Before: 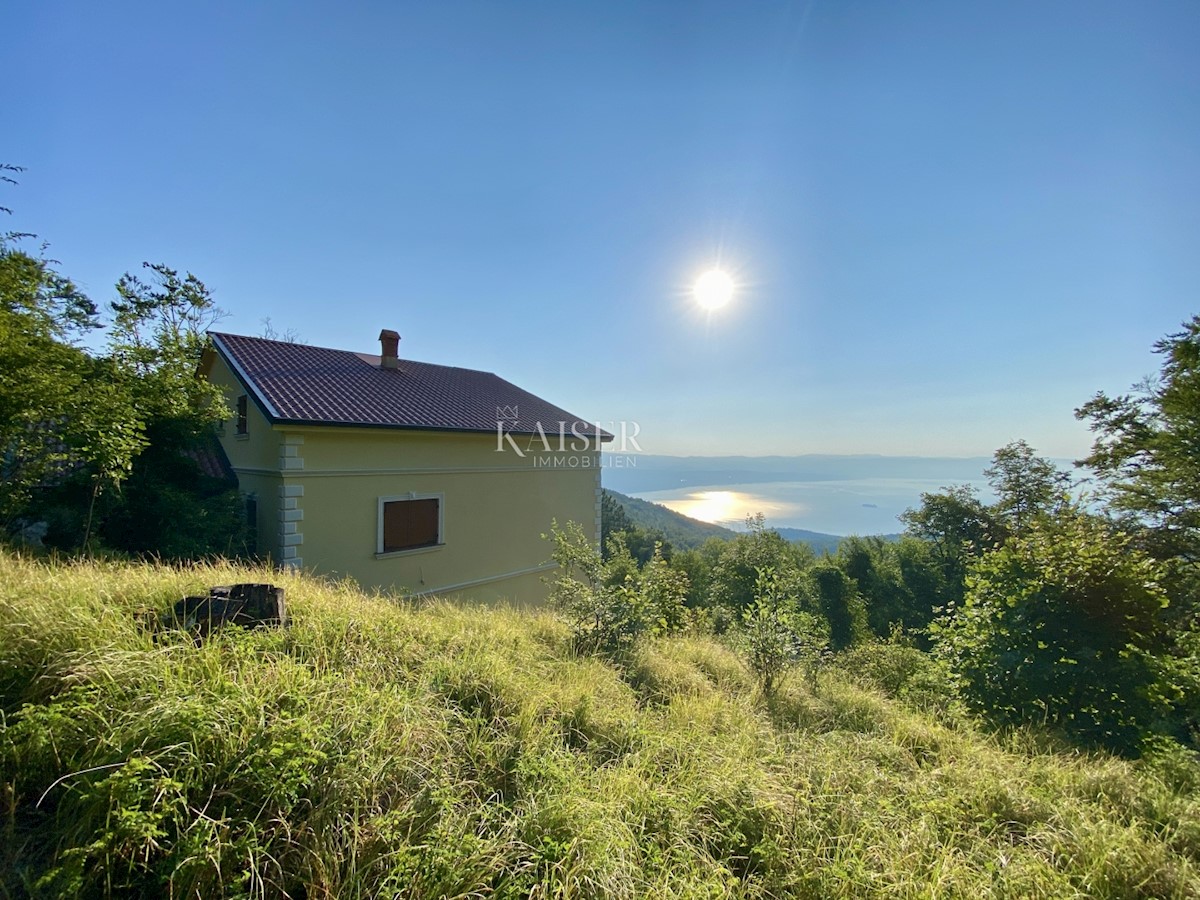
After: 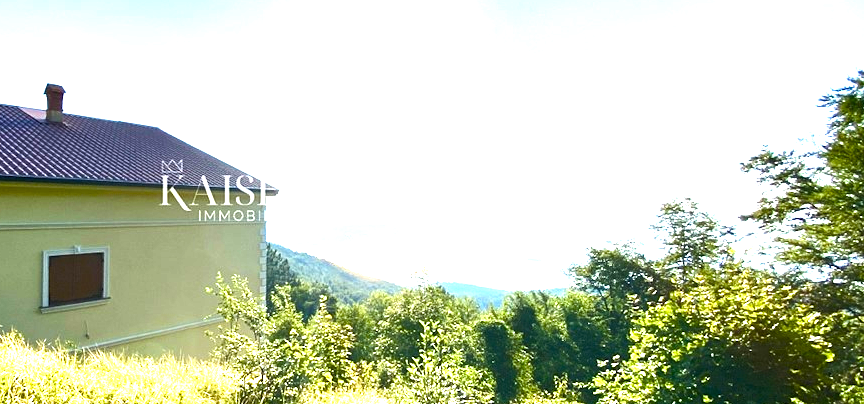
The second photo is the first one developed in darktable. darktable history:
exposure: black level correction 0, exposure 0.691 EV, compensate exposure bias true, compensate highlight preservation false
crop and rotate: left 27.974%, top 27.399%, bottom 27.647%
color balance rgb: perceptual saturation grading › global saturation 25.43%, perceptual saturation grading › highlights -50.512%, perceptual saturation grading › shadows 31.141%, perceptual brilliance grading › highlights 47.876%, perceptual brilliance grading › mid-tones 21.961%, perceptual brilliance grading › shadows -5.725%, global vibrance 20%
